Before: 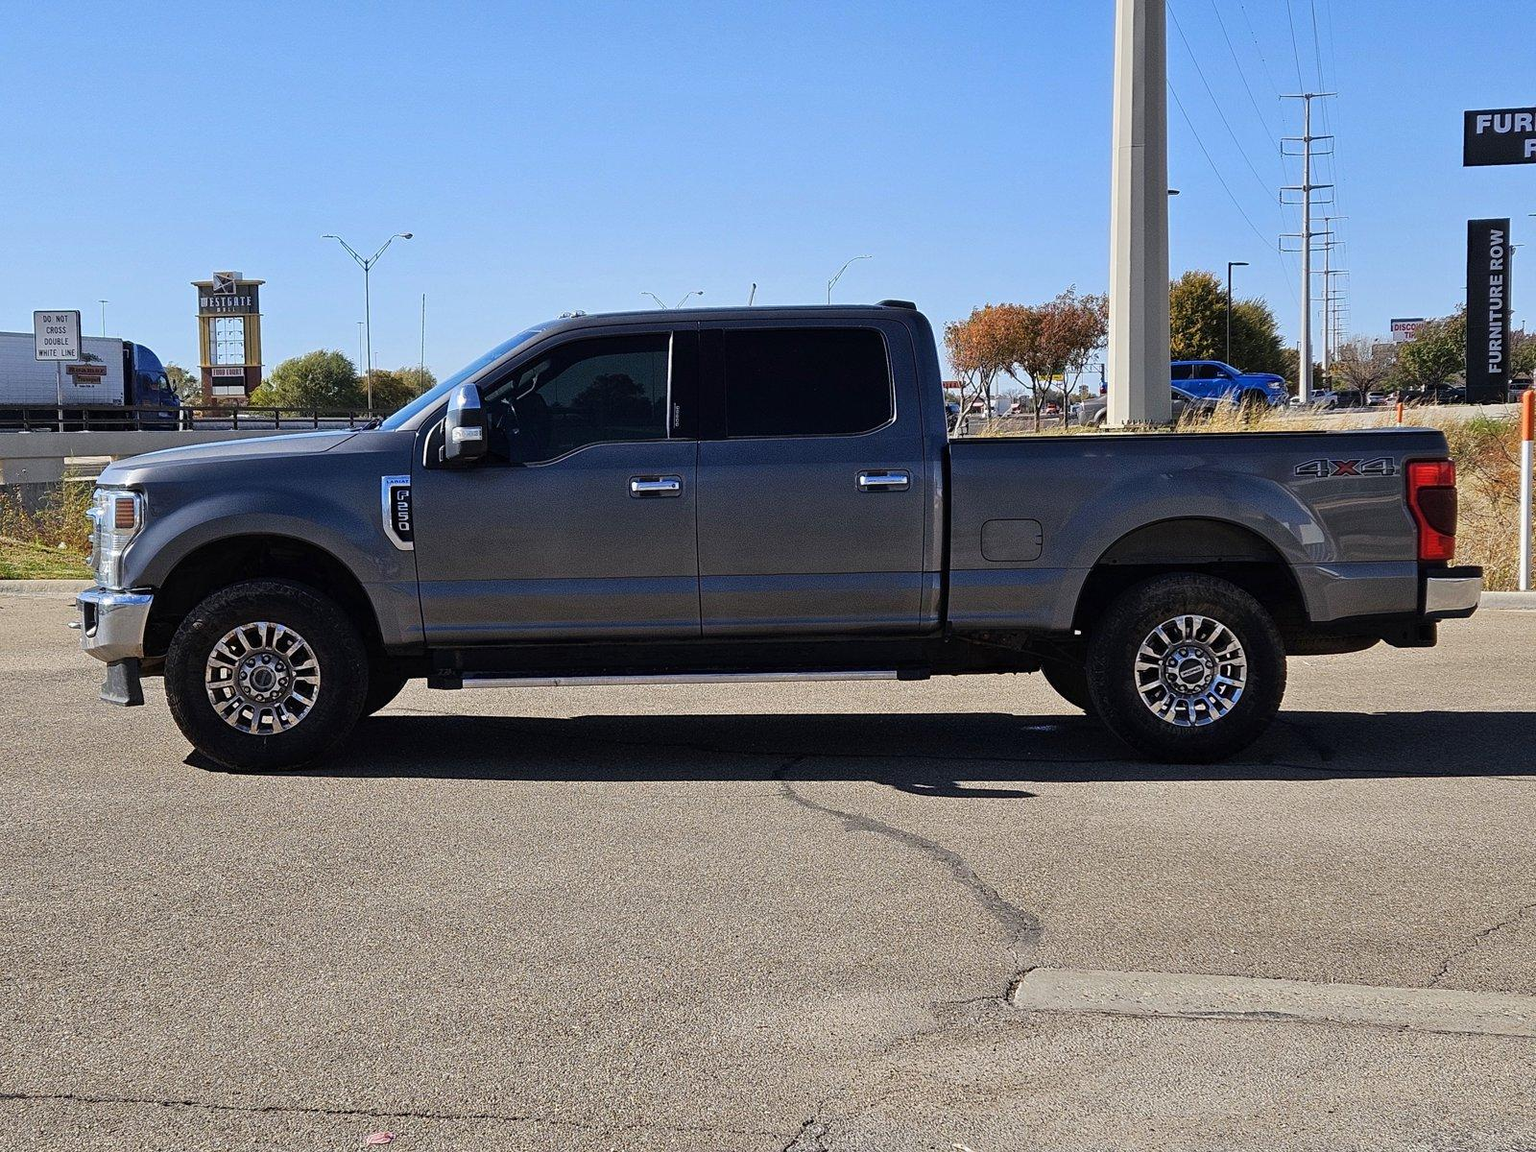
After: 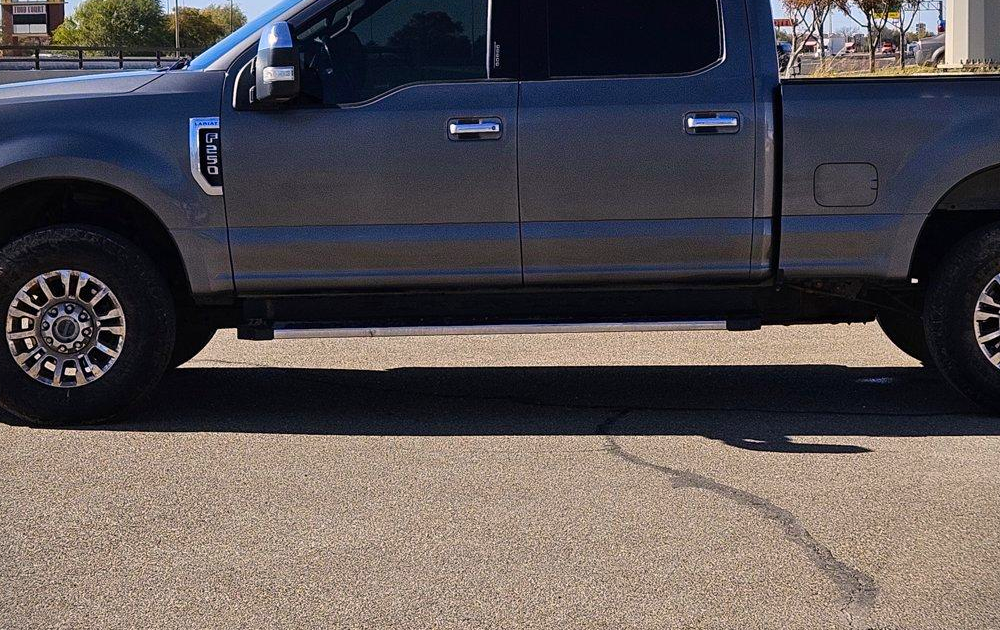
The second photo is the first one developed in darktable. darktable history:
crop: left 13.035%, top 31.526%, right 24.449%, bottom 15.896%
vignetting: fall-off start 100.17%, unbound false
color correction: highlights a* 3.31, highlights b* 2.23, saturation 1.2
